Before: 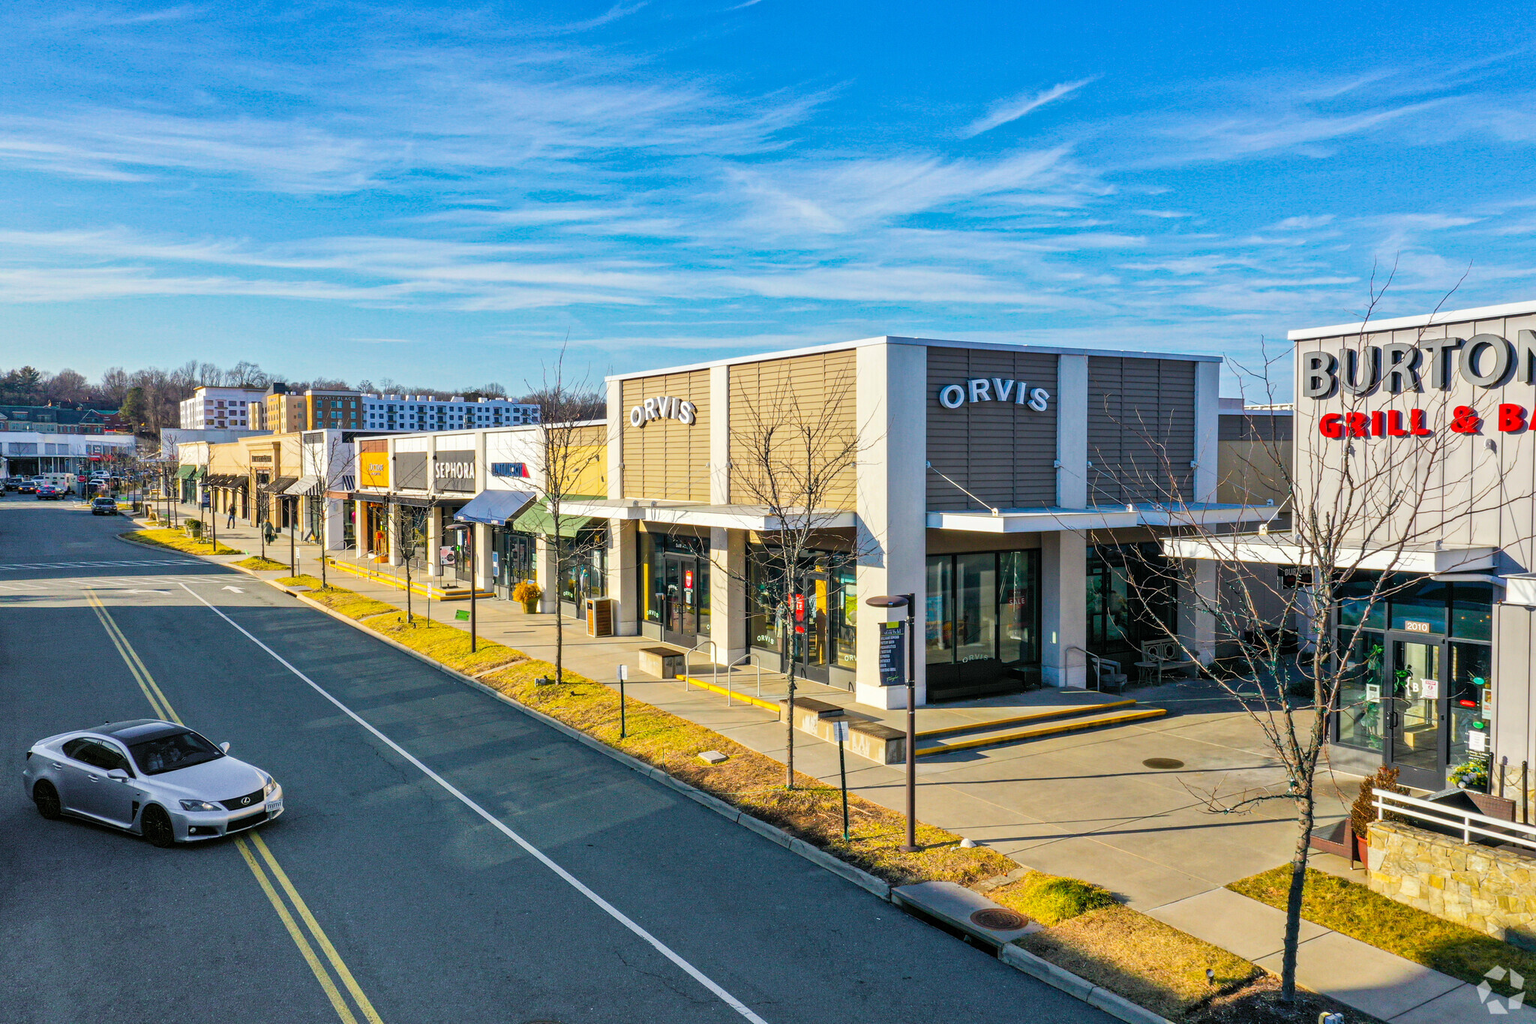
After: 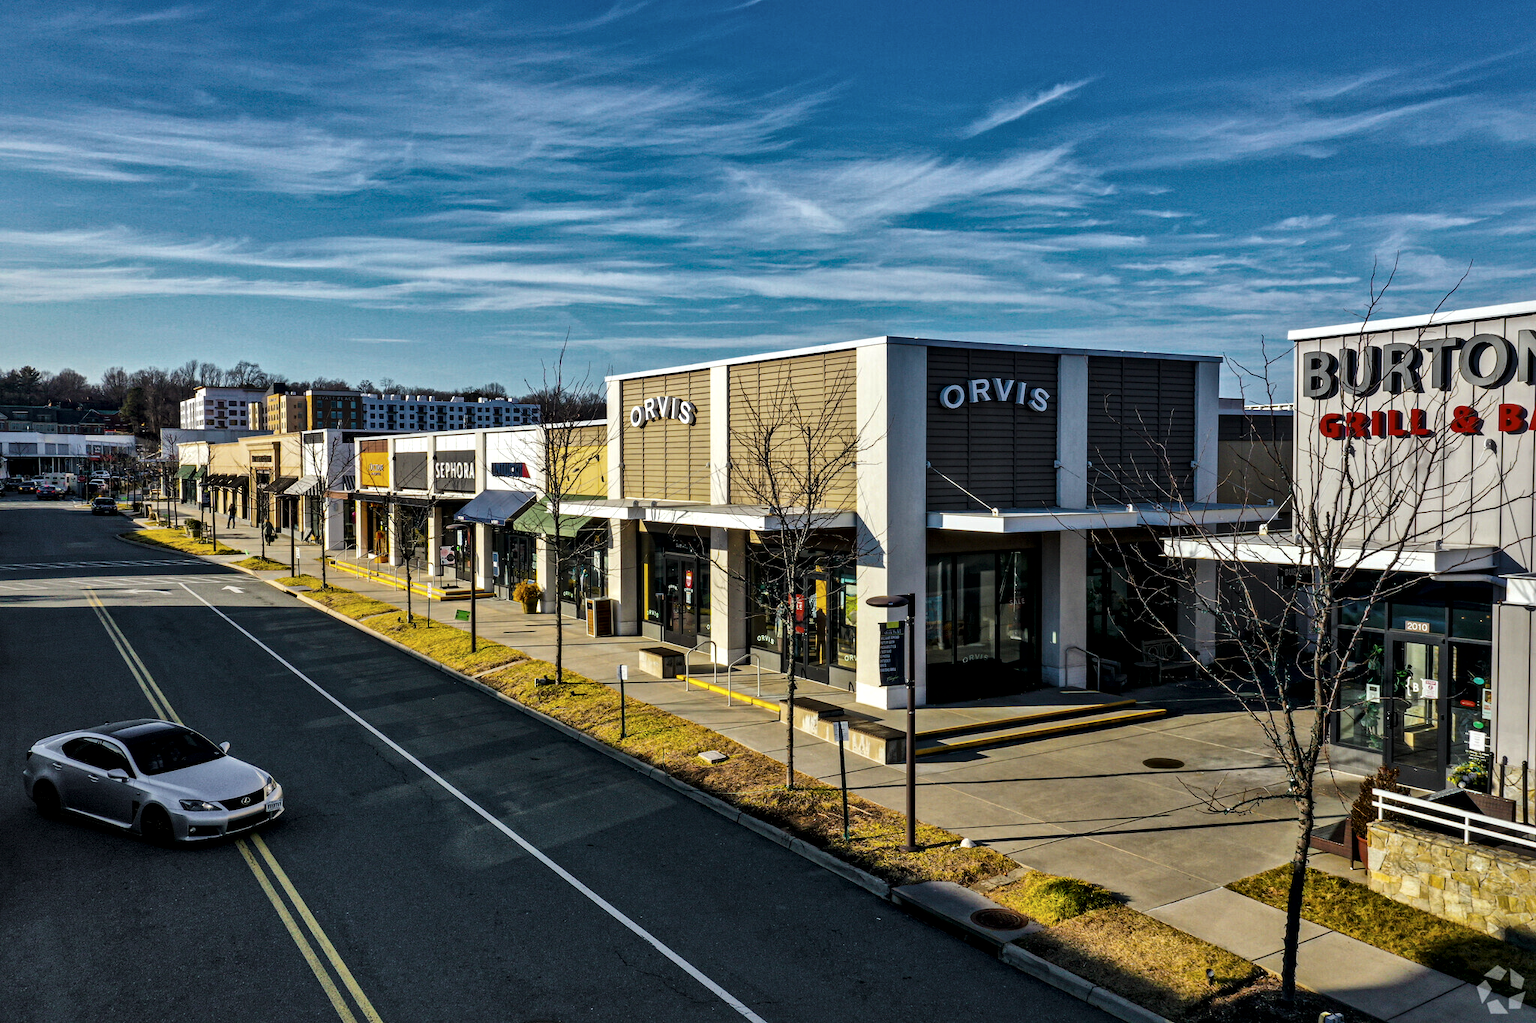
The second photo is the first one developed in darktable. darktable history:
levels: levels [0, 0.618, 1]
white balance: red 0.986, blue 1.01
local contrast: mode bilateral grid, contrast 25, coarseness 60, detail 151%, midtone range 0.2
